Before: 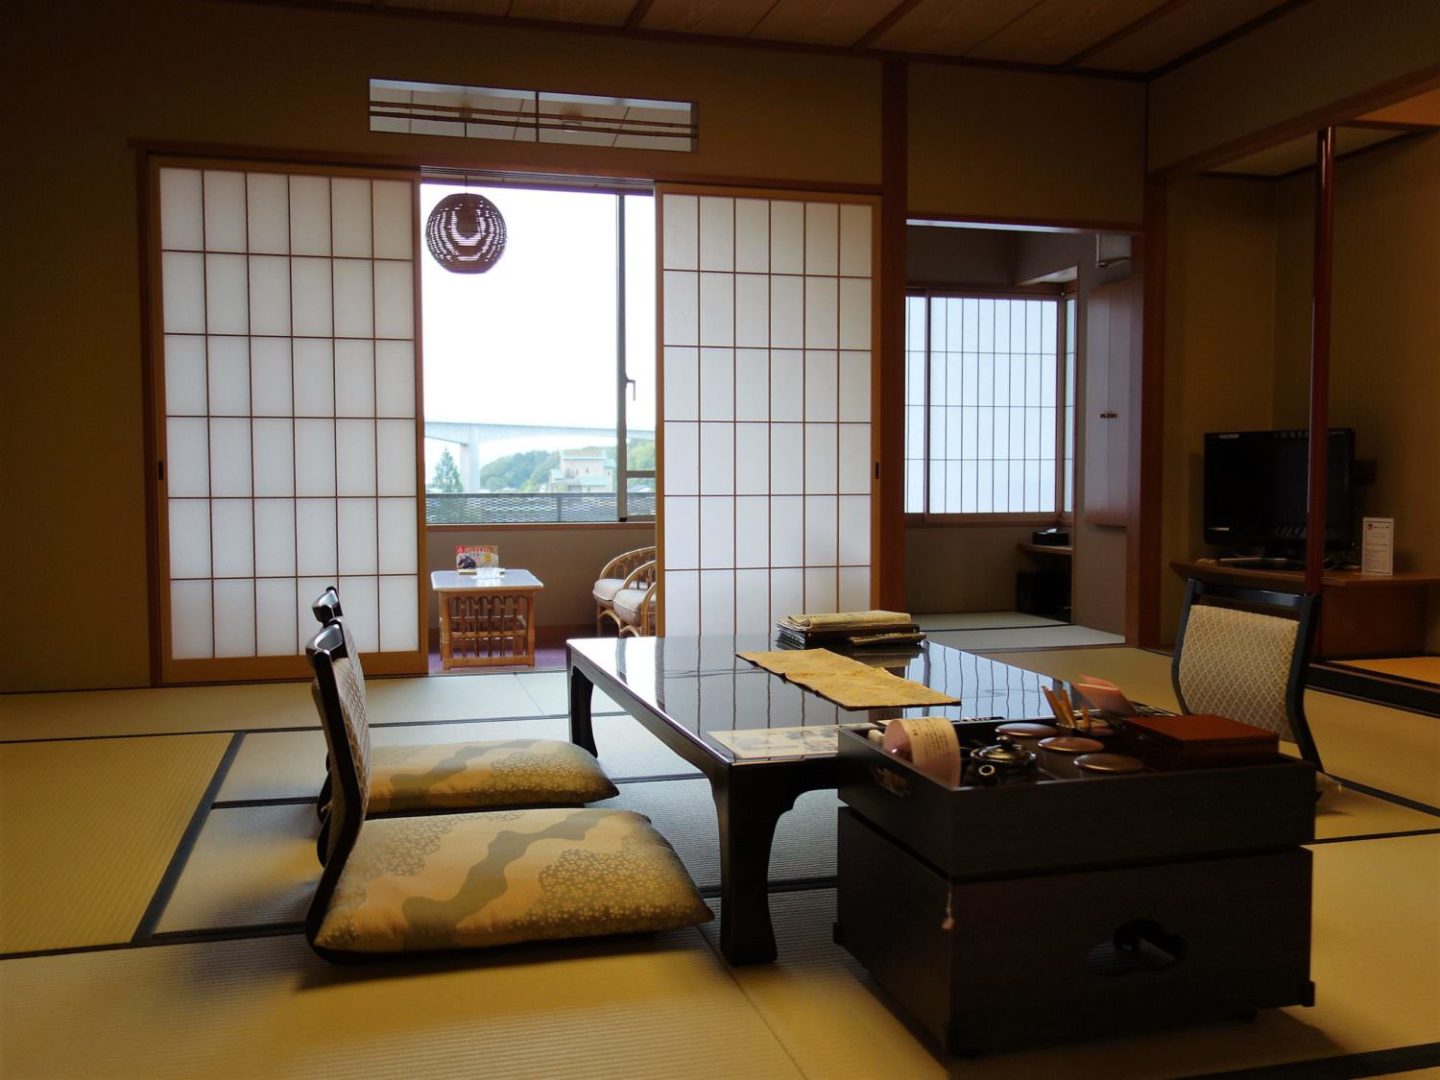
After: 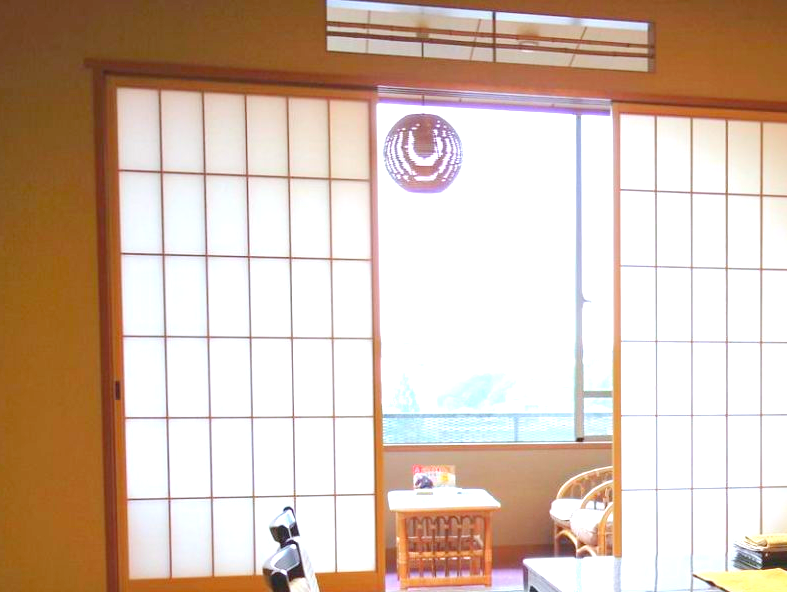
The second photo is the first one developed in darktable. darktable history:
levels: levels [0, 0.397, 0.955]
exposure: black level correction -0.002, exposure 1.35 EV, compensate highlight preservation false
crop and rotate: left 3.047%, top 7.509%, right 42.236%, bottom 37.598%
white balance: red 0.967, blue 1.049
